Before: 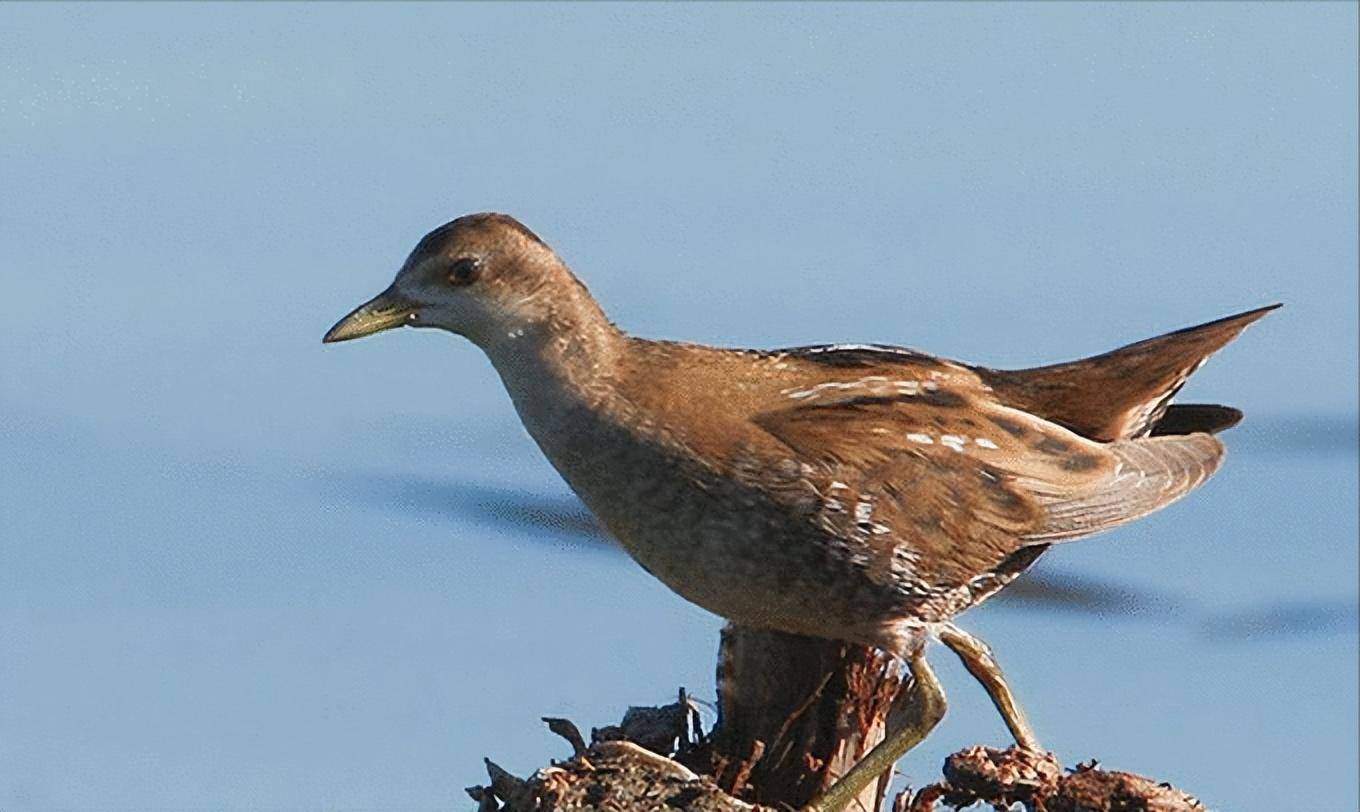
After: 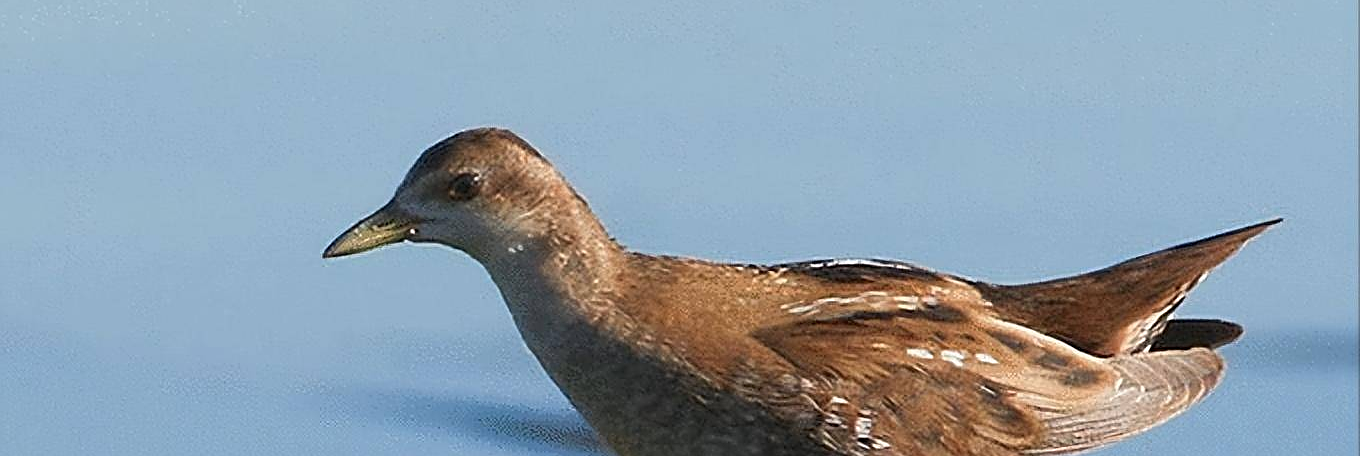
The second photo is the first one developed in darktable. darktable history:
sharpen: on, module defaults
crop and rotate: top 10.511%, bottom 33.325%
